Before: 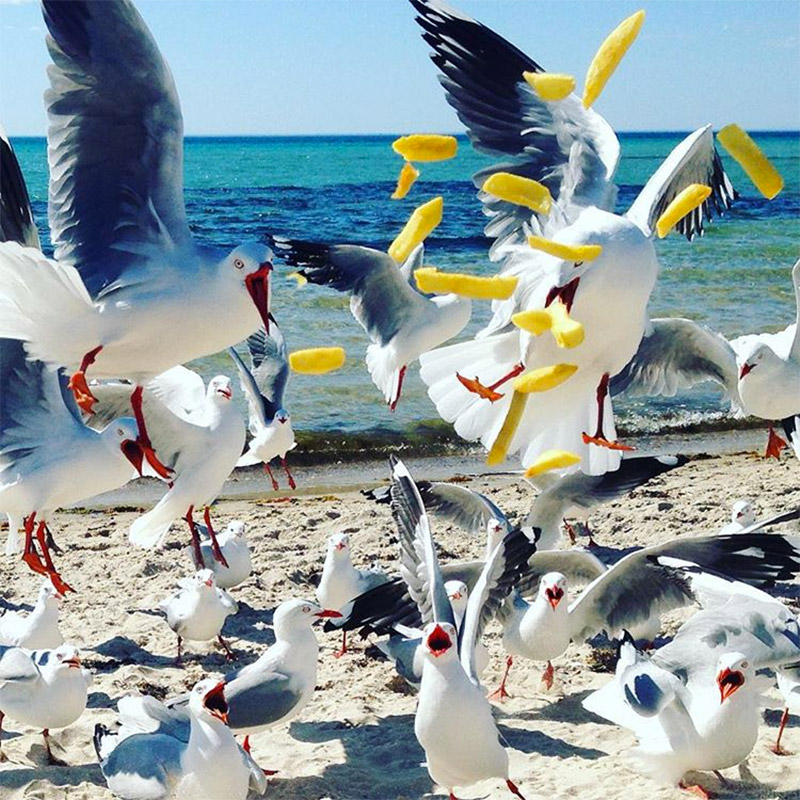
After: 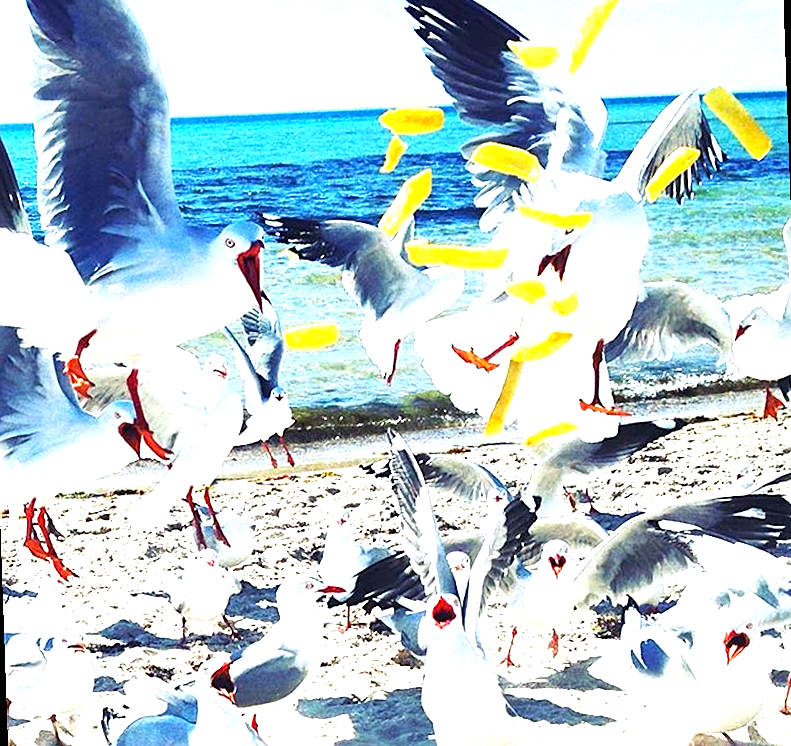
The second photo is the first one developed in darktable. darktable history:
white balance: red 0.98, blue 1.034
exposure: black level correction 0, exposure 1.45 EV, compensate exposure bias true, compensate highlight preservation false
rotate and perspective: rotation -2°, crop left 0.022, crop right 0.978, crop top 0.049, crop bottom 0.951
sharpen: on, module defaults
